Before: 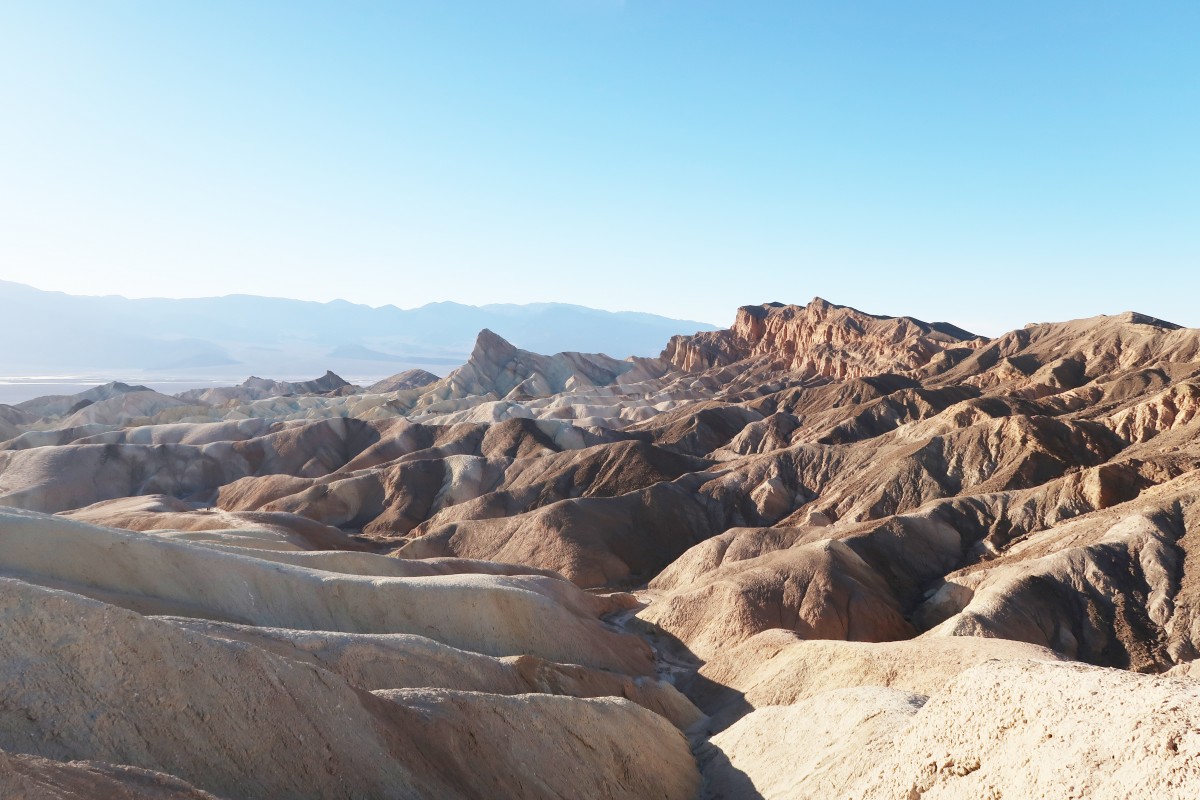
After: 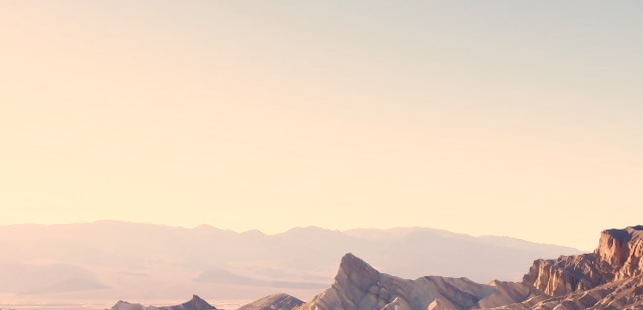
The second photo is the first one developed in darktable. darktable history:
color balance rgb: shadows lift › chroma 2%, shadows lift › hue 219.6°, power › hue 313.2°, highlights gain › chroma 3%, highlights gain › hue 75.6°, global offset › luminance 0.5%, perceptual saturation grading › global saturation 15.33%, perceptual saturation grading › highlights -19.33%, perceptual saturation grading › shadows 20%, global vibrance 20%
color correction: highlights a* 19.59, highlights b* 27.49, shadows a* 3.46, shadows b* -17.28, saturation 0.73
rotate and perspective: lens shift (horizontal) -0.055, automatic cropping off
crop: left 10.121%, top 10.631%, right 36.218%, bottom 51.526%
